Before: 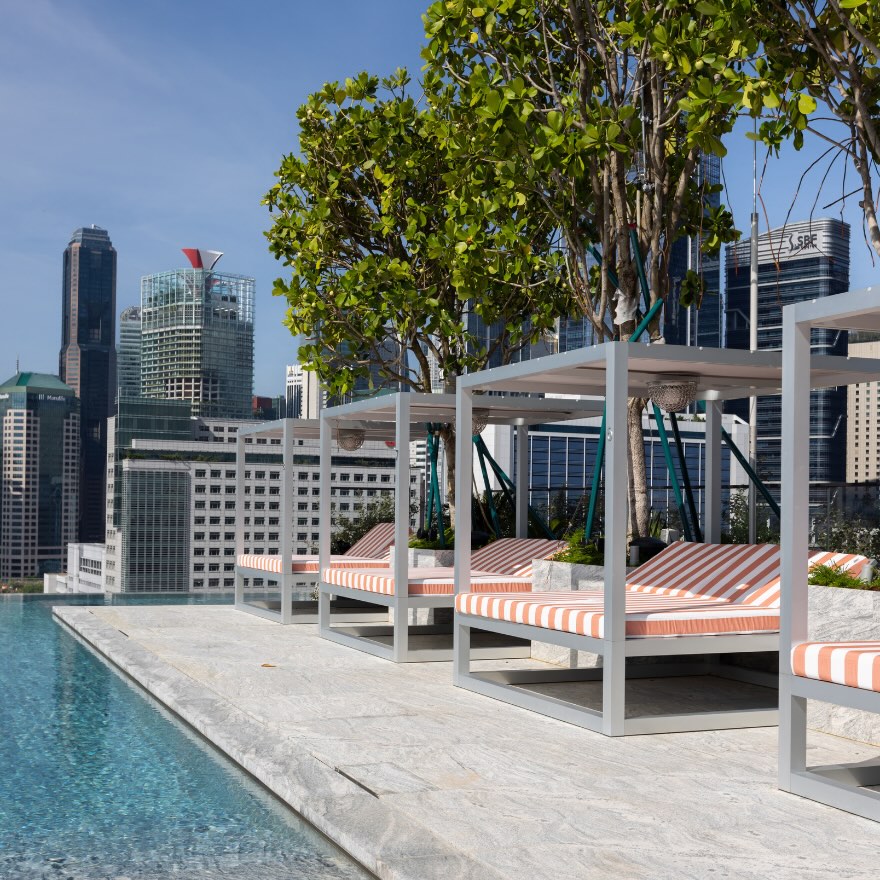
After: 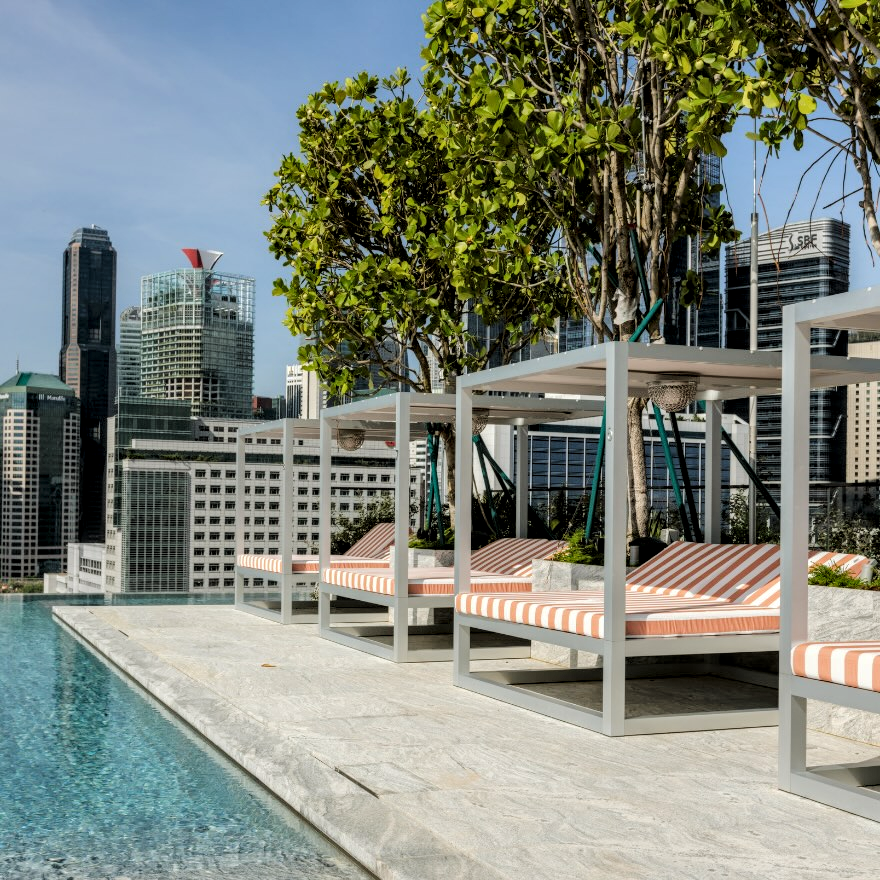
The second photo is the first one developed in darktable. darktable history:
color correction: saturation 0.99
color balance: mode lift, gamma, gain (sRGB), lift [1.04, 1, 1, 0.97], gamma [1.01, 1, 1, 0.97], gain [0.96, 1, 1, 0.97]
local contrast: highlights 20%, detail 150%
tone curve: curves: ch0 [(0, 0) (0.004, 0) (0.133, 0.076) (0.325, 0.362) (0.879, 0.885) (1, 1)], color space Lab, linked channels, preserve colors none
